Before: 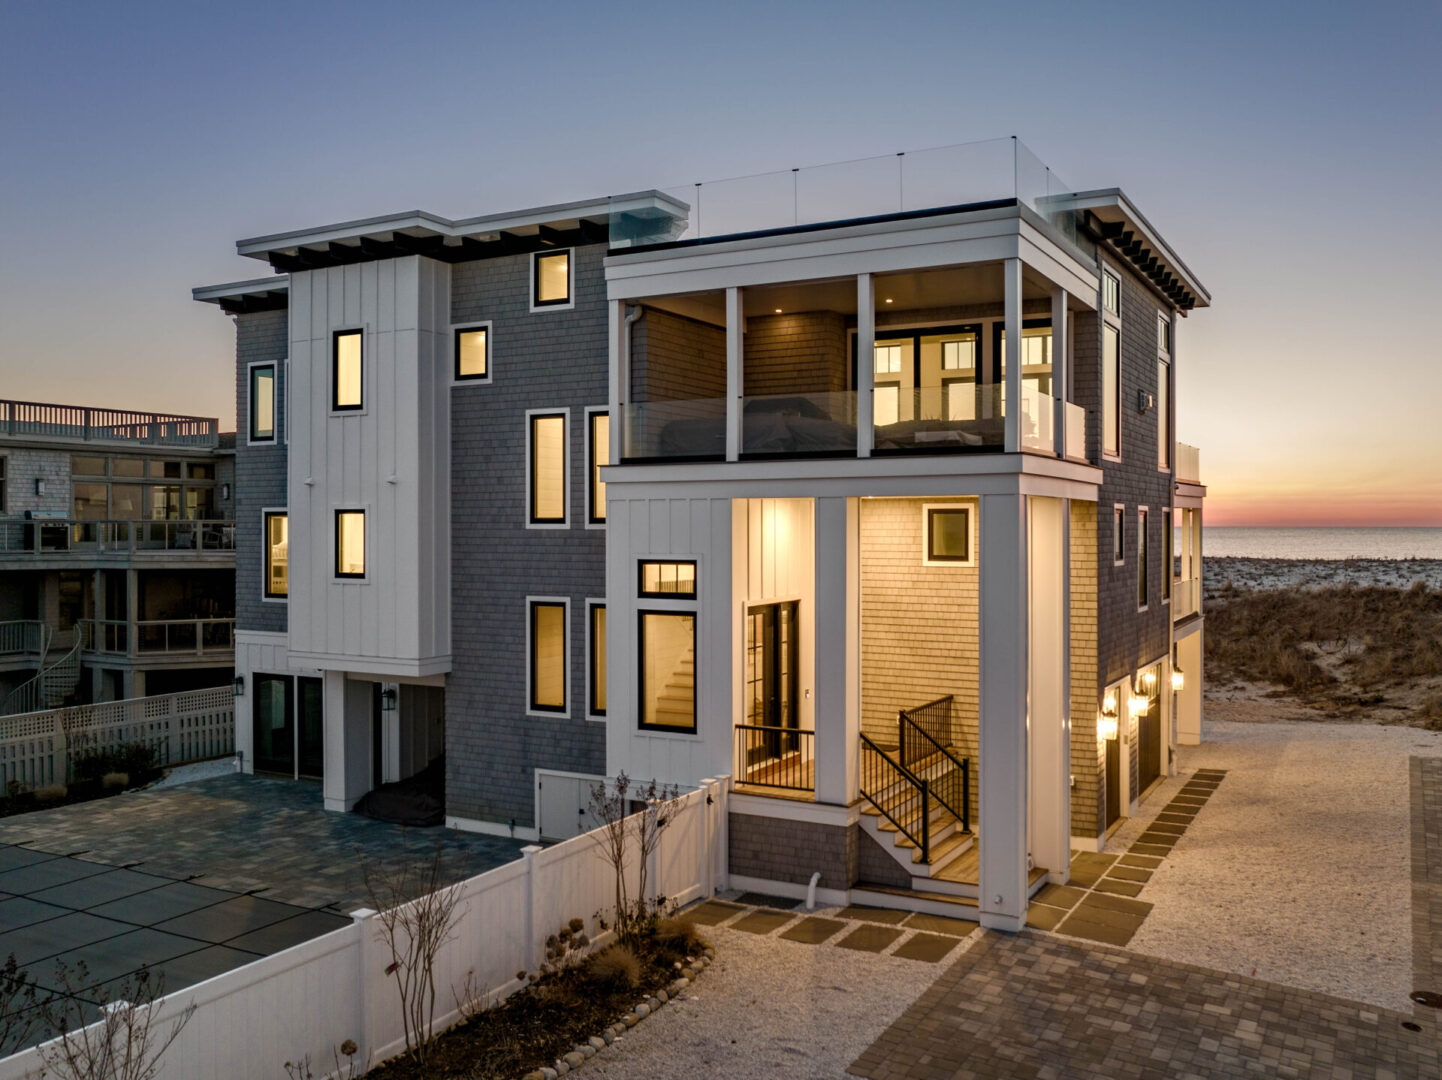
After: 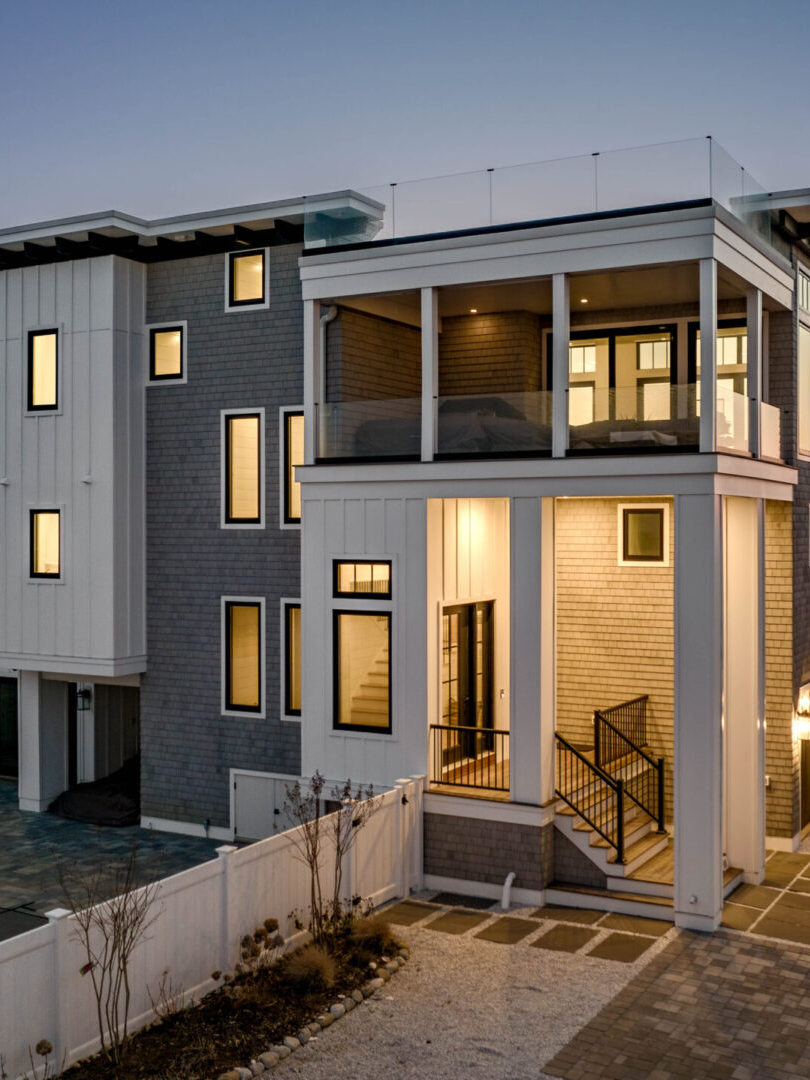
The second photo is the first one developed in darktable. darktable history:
crop: left 21.217%, right 22.6%
